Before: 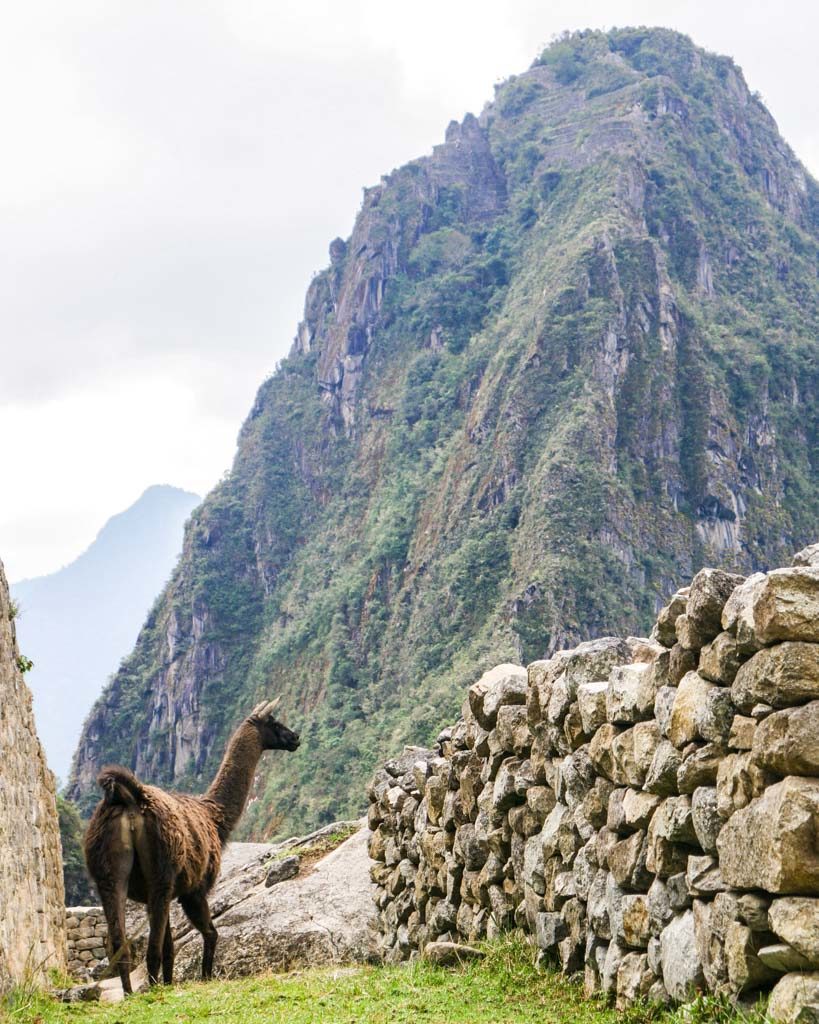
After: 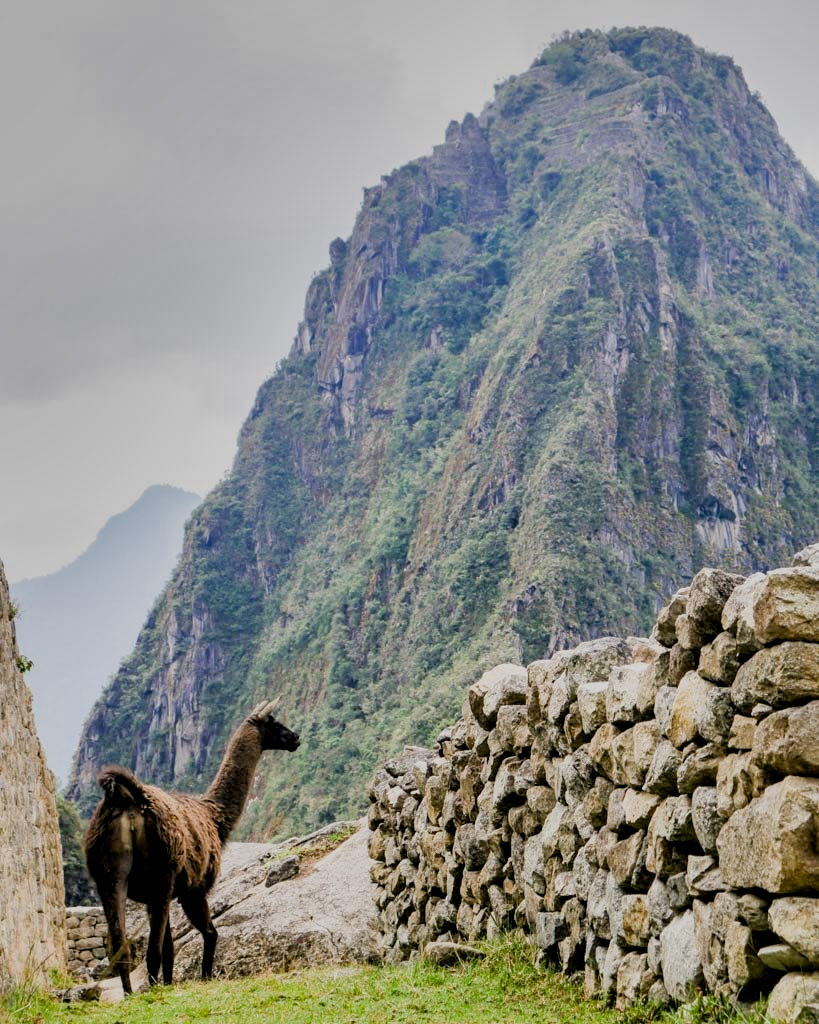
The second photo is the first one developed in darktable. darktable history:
exposure: black level correction 0.011, compensate highlight preservation false
filmic rgb: black relative exposure -7.65 EV, white relative exposure 4.56 EV, hardness 3.61
tone equalizer: on, module defaults
shadows and highlights: radius 100.41, shadows 50.55, highlights -64.36, highlights color adjustment 49.82%, soften with gaussian
